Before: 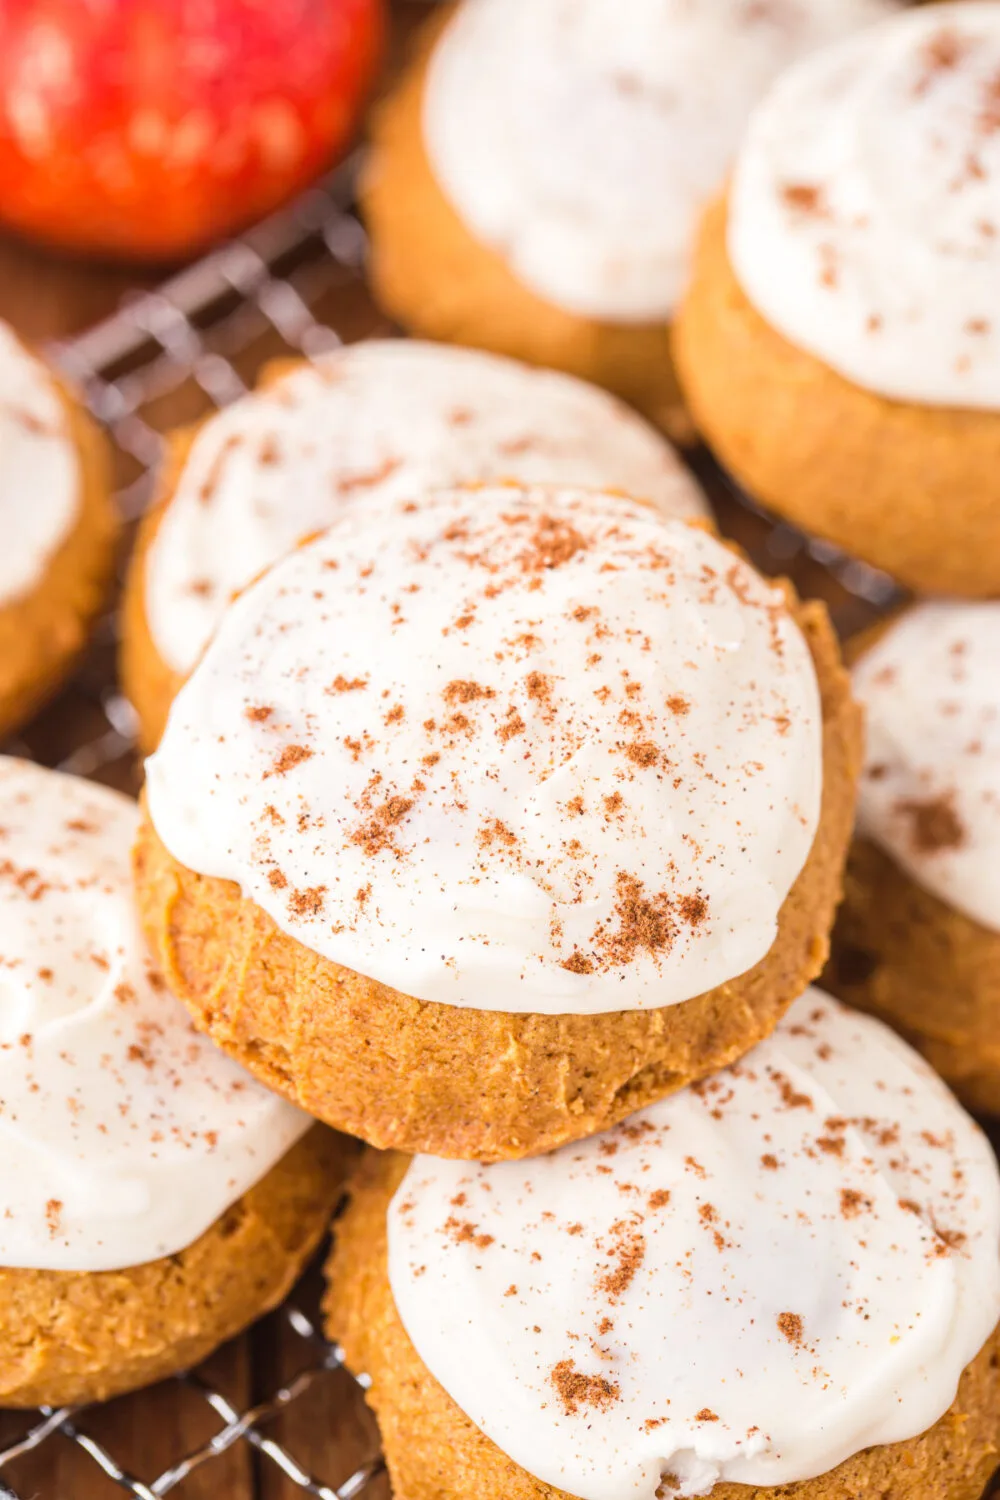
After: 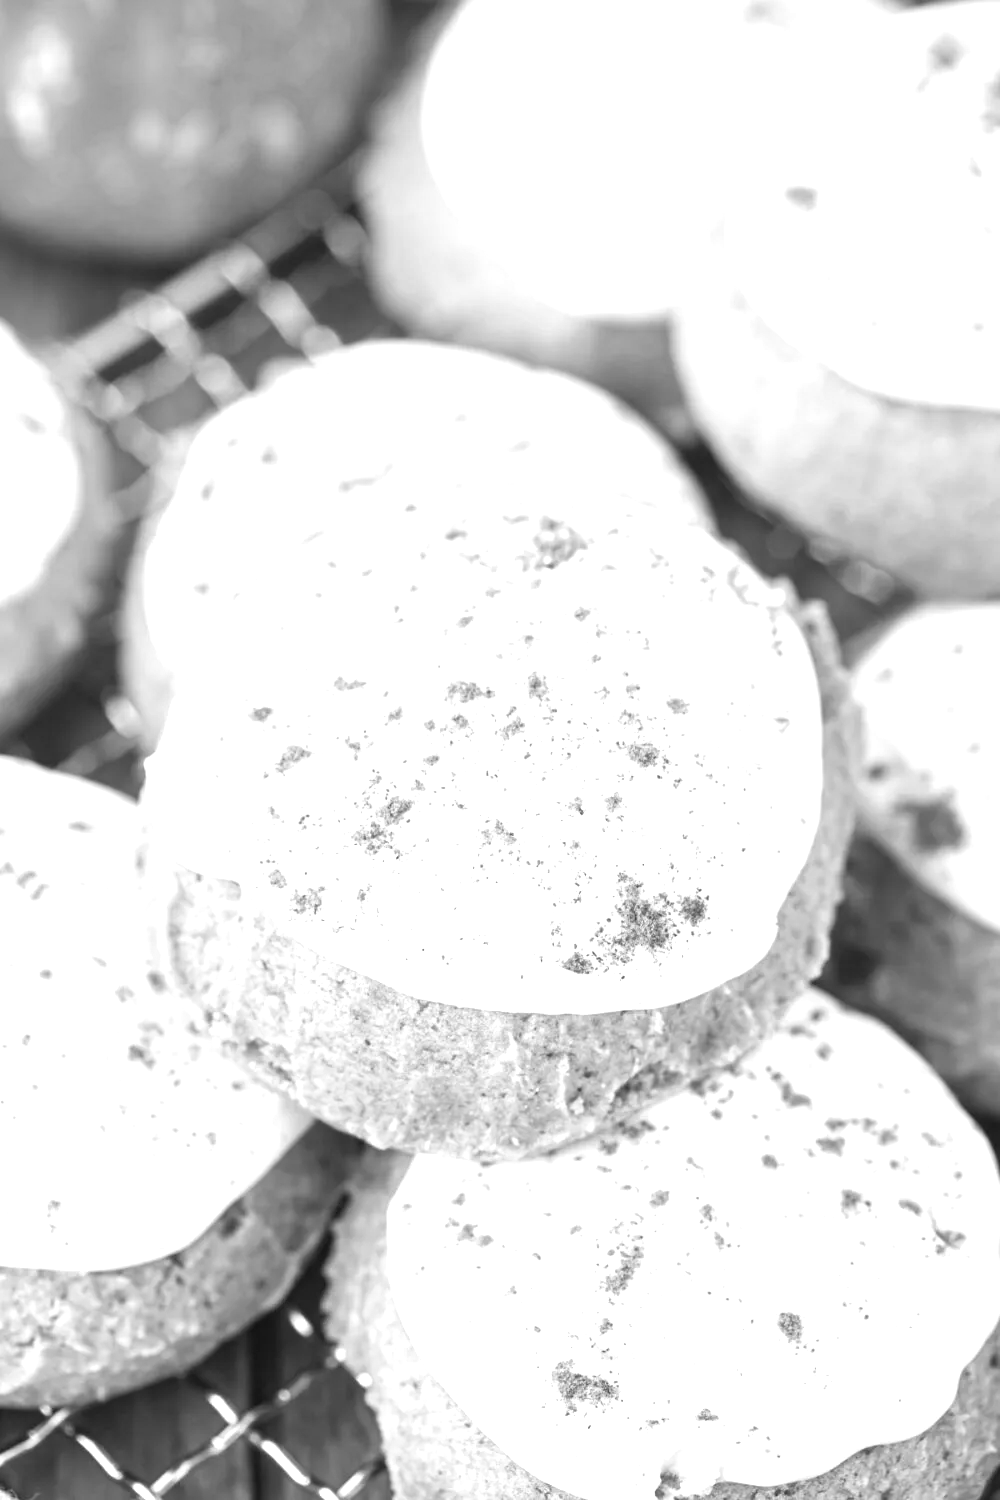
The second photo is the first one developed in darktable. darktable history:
exposure: black level correction 0.001, exposure 1.05 EV, compensate exposure bias true, compensate highlight preservation false
monochrome: a -74.22, b 78.2
